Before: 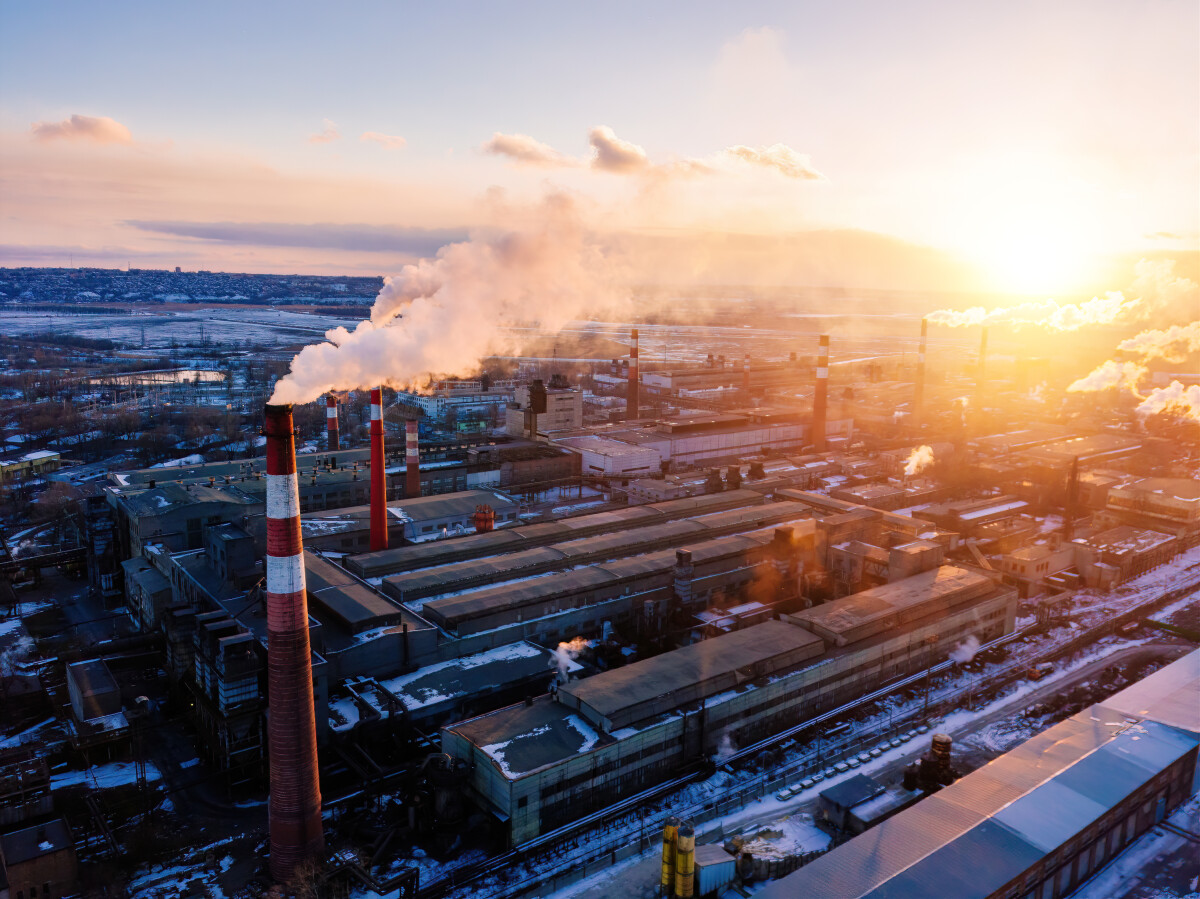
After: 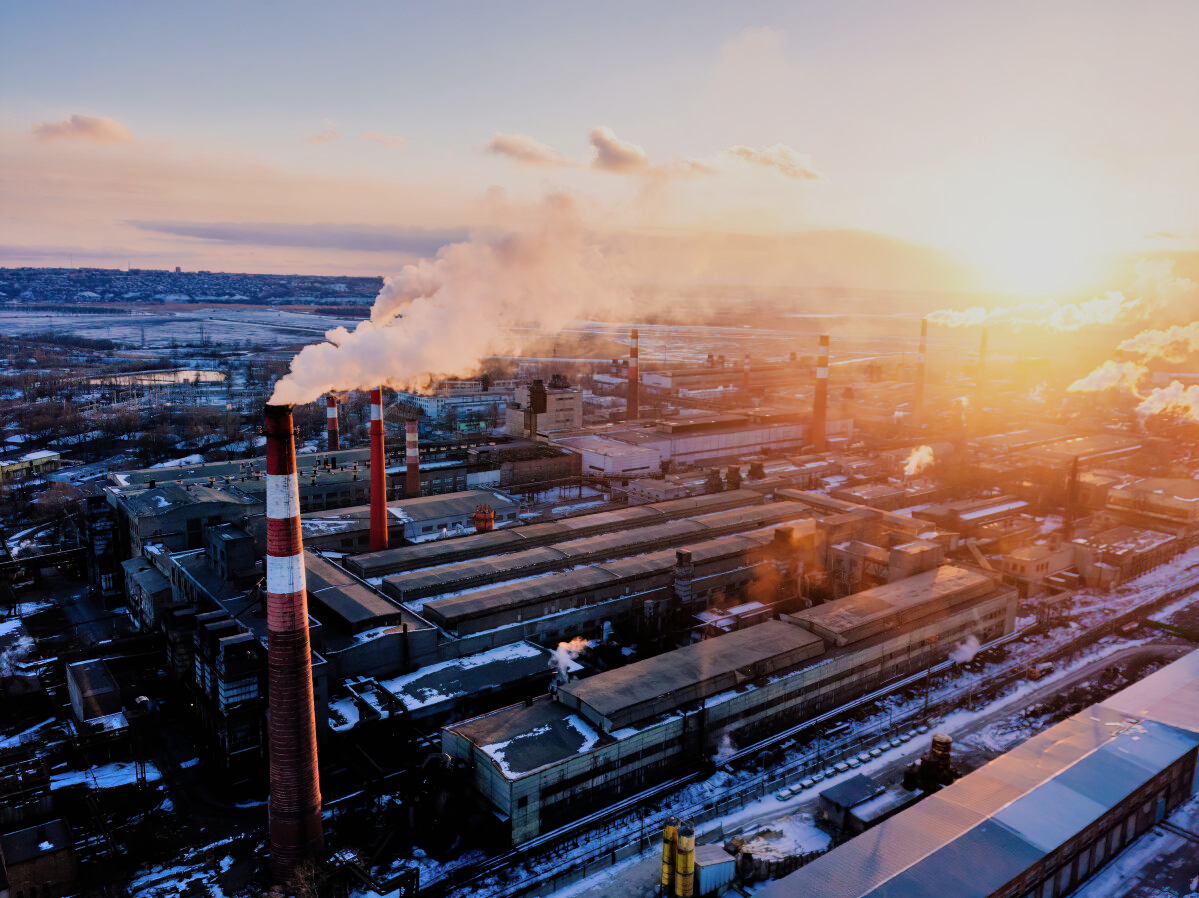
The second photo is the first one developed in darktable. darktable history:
filmic rgb: white relative exposure 3.9 EV, hardness 4.26
shadows and highlights: shadows 37.27, highlights -28.18, soften with gaussian
